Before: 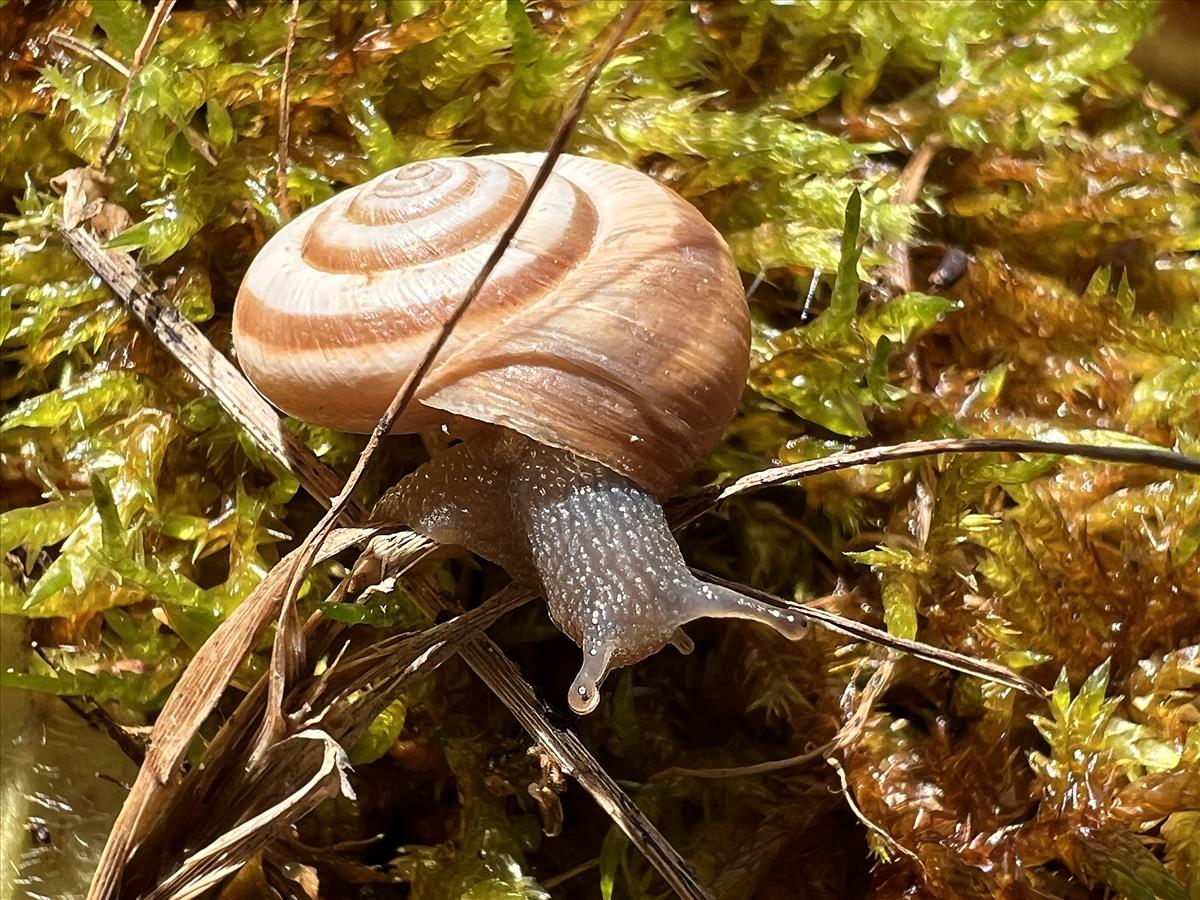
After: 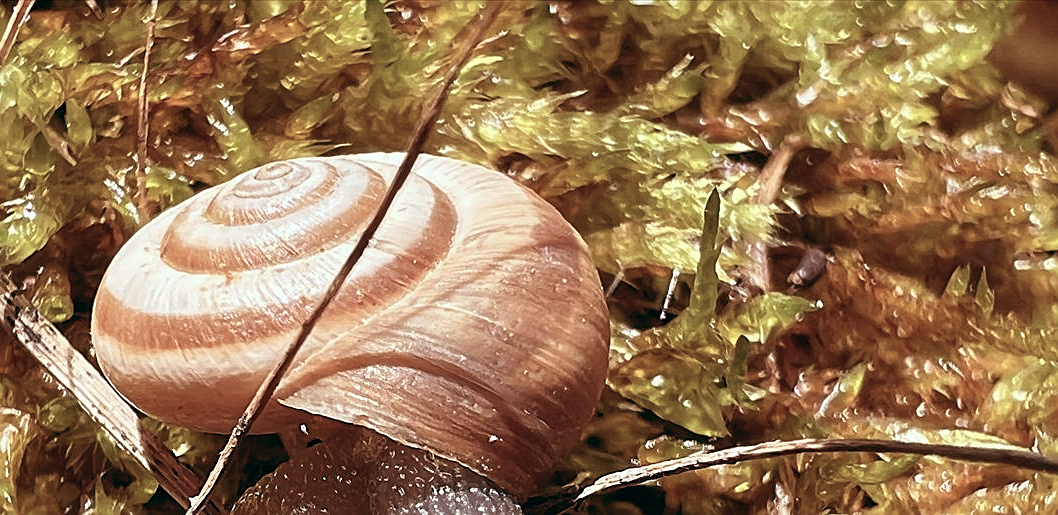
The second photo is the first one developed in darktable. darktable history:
crop and rotate: left 11.812%, bottom 42.776%
rgb levels: mode RGB, independent channels, levels [[0, 0.474, 1], [0, 0.5, 1], [0, 0.5, 1]]
sharpen: on, module defaults
color balance: lift [1, 0.994, 1.002, 1.006], gamma [0.957, 1.081, 1.016, 0.919], gain [0.97, 0.972, 1.01, 1.028], input saturation 91.06%, output saturation 79.8%
